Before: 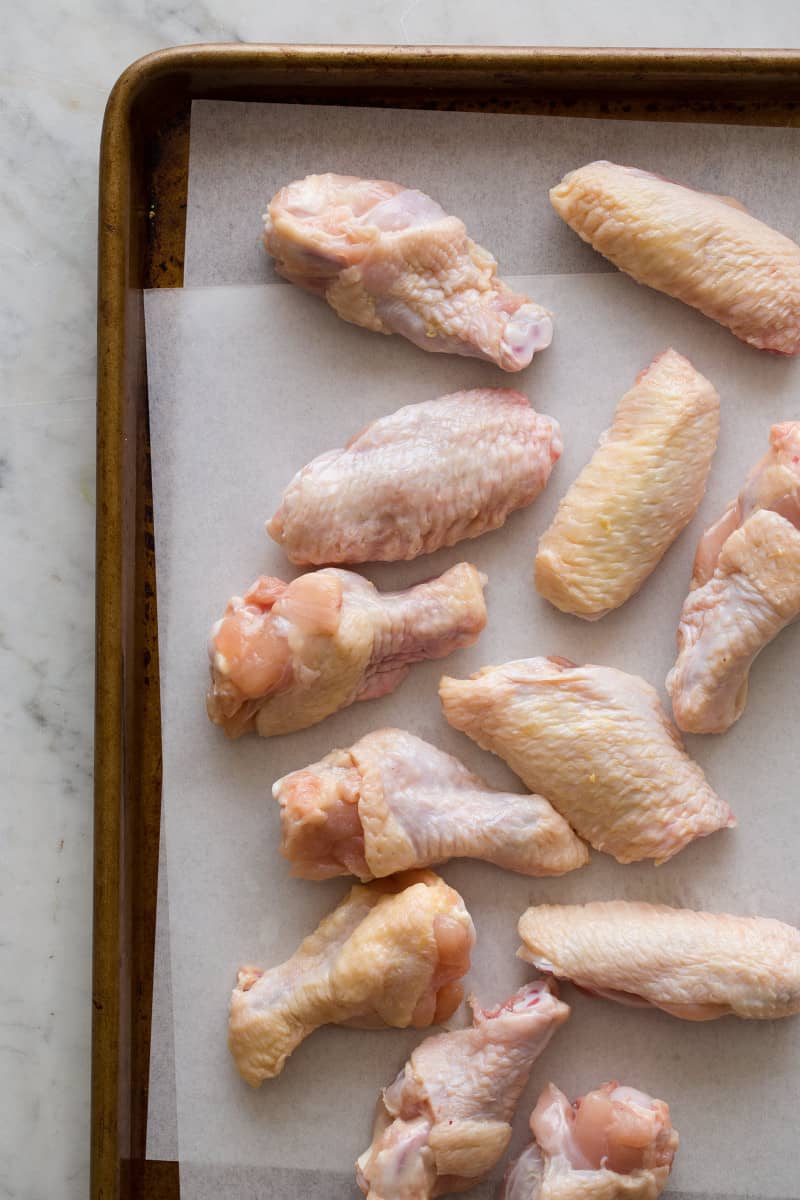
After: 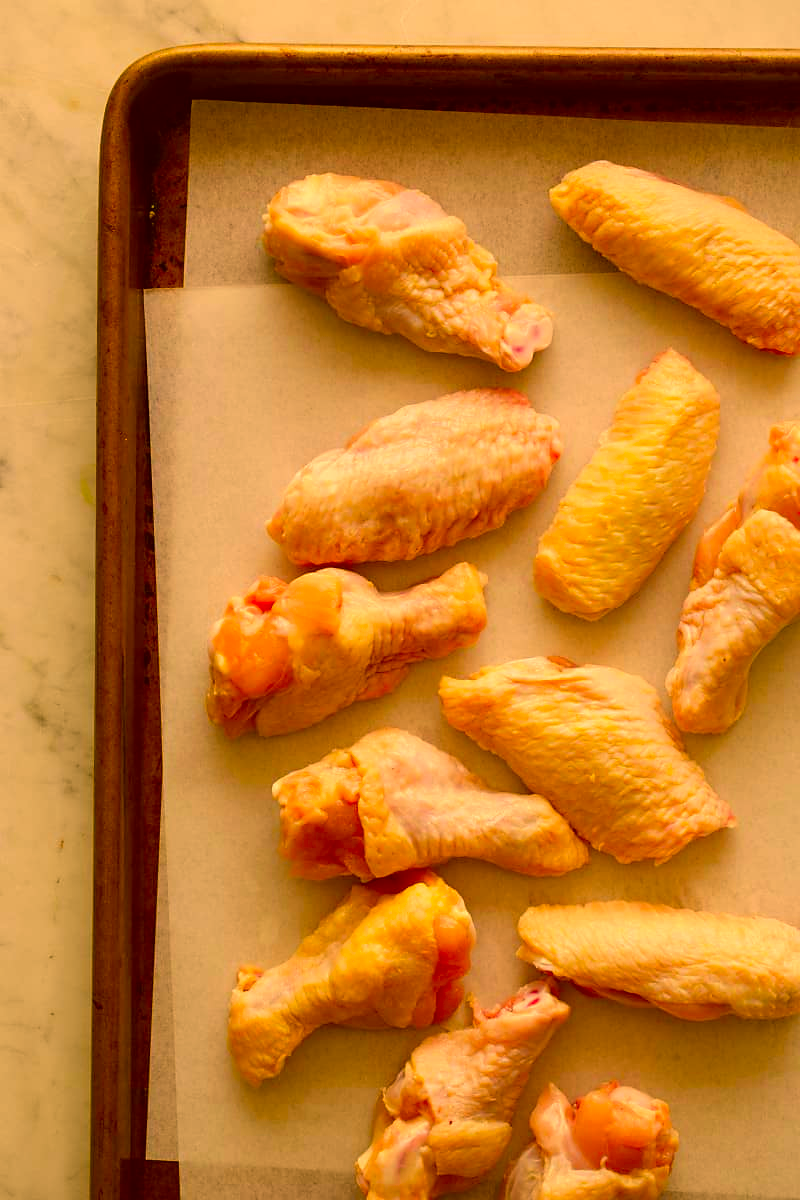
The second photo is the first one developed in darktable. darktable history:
sharpen: radius 1.493, amount 0.393, threshold 1.542
color correction: highlights a* 11.11, highlights b* 30.25, shadows a* 2.88, shadows b* 18.12, saturation 1.73
